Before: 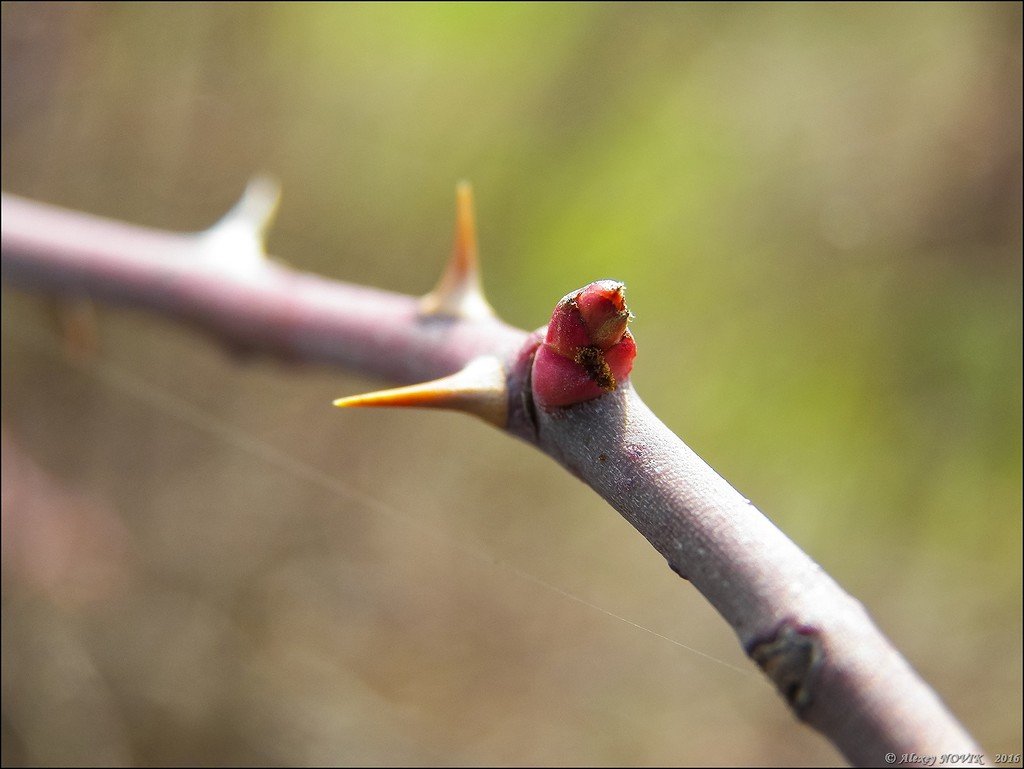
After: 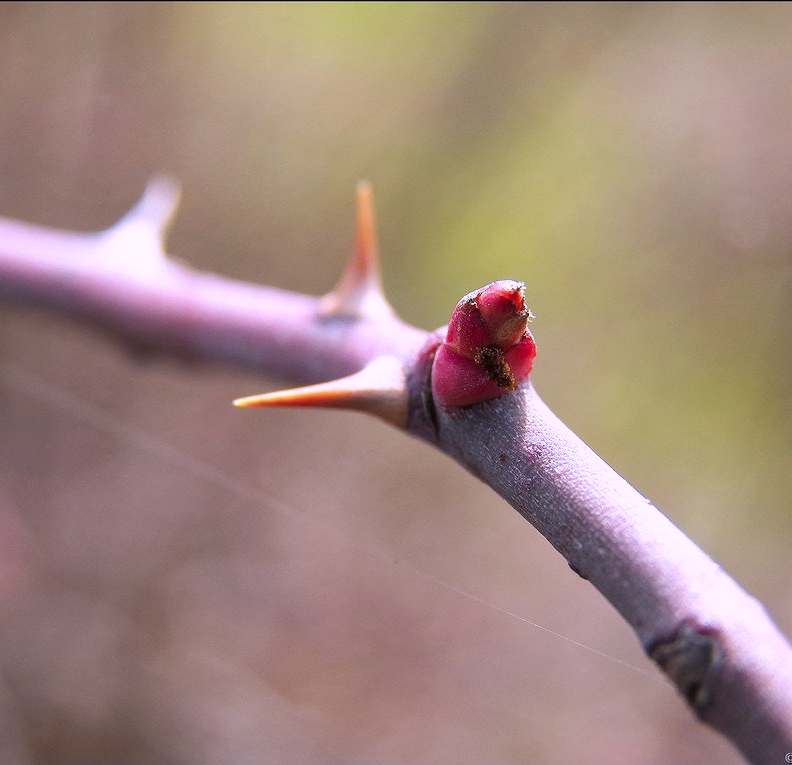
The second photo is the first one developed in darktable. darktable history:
crop: left 9.847%, right 12.695%
color correction: highlights a* 15.08, highlights b* -25.6
